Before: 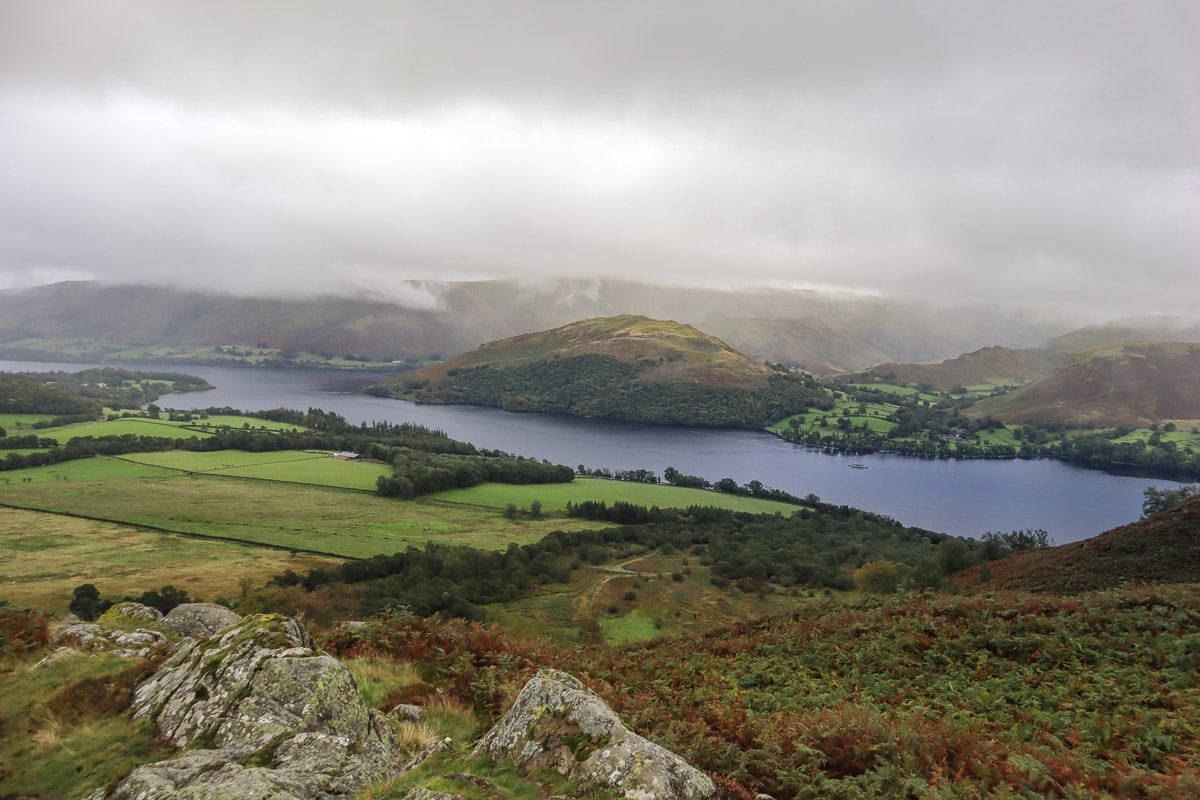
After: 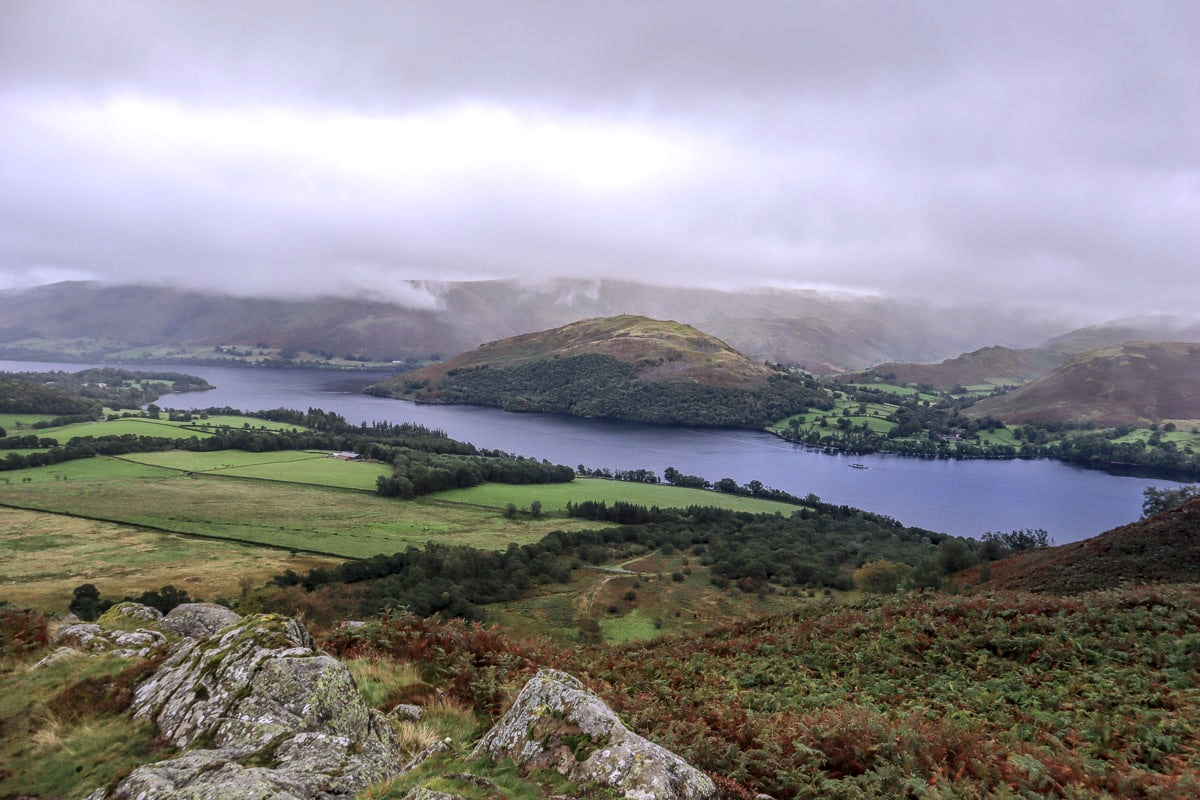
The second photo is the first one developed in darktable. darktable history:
local contrast: detail 130%
color calibration: illuminant custom, x 0.363, y 0.386, temperature 4522.15 K
